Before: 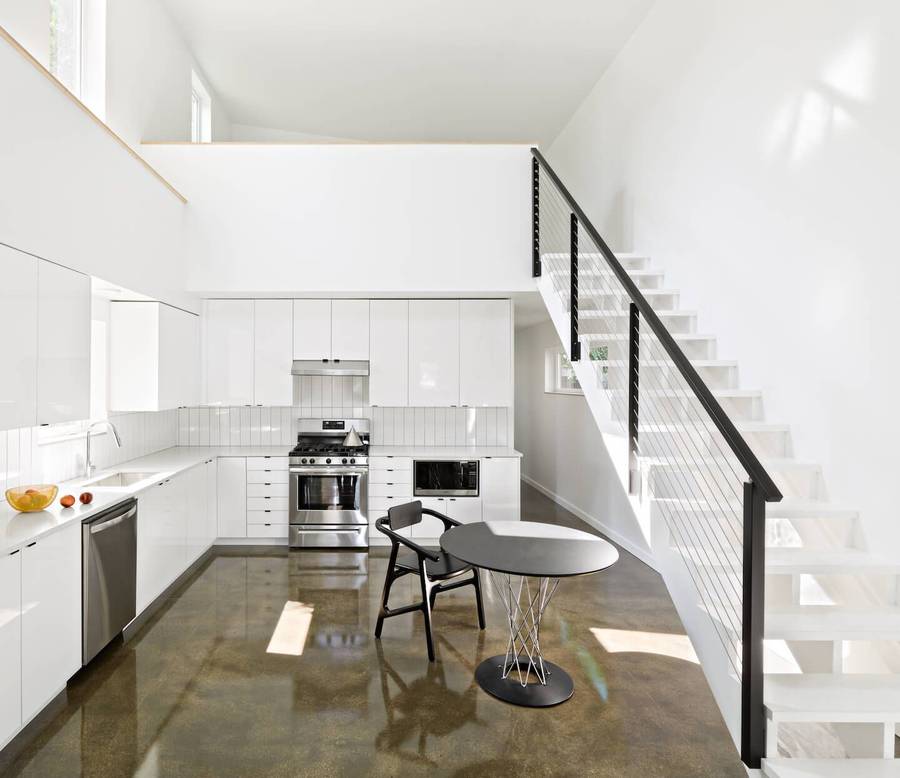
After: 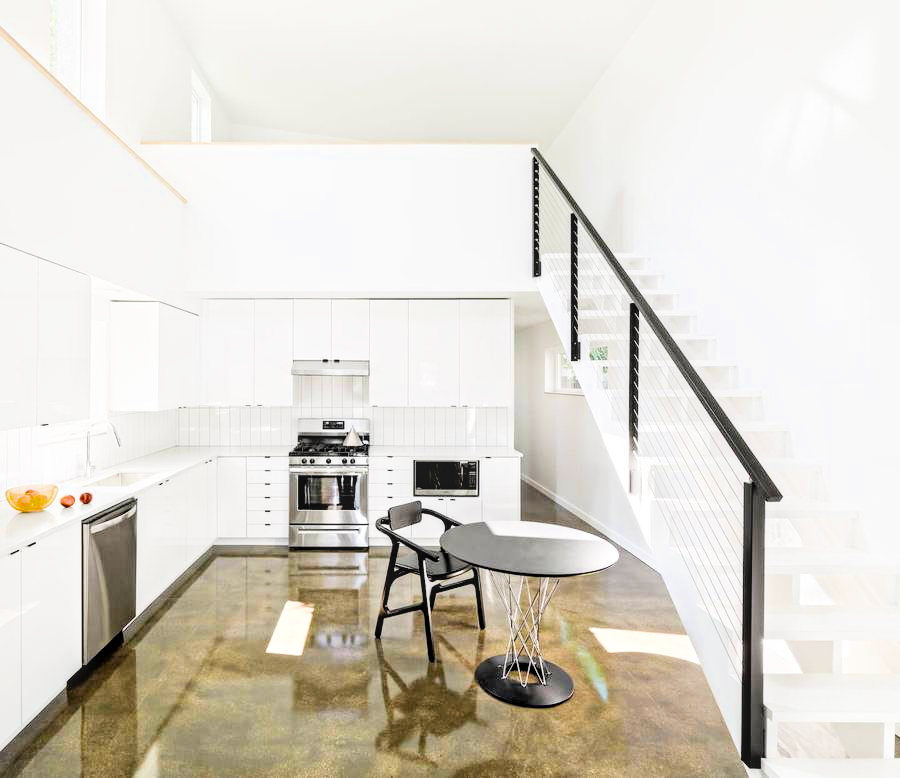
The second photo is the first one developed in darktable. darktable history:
local contrast: on, module defaults
exposure: black level correction 0, exposure 1.1 EV, compensate exposure bias true, compensate highlight preservation false
filmic rgb: black relative exposure -5 EV, hardness 2.88, contrast 1.3
color balance rgb: perceptual saturation grading › global saturation 20%, global vibrance 10%
